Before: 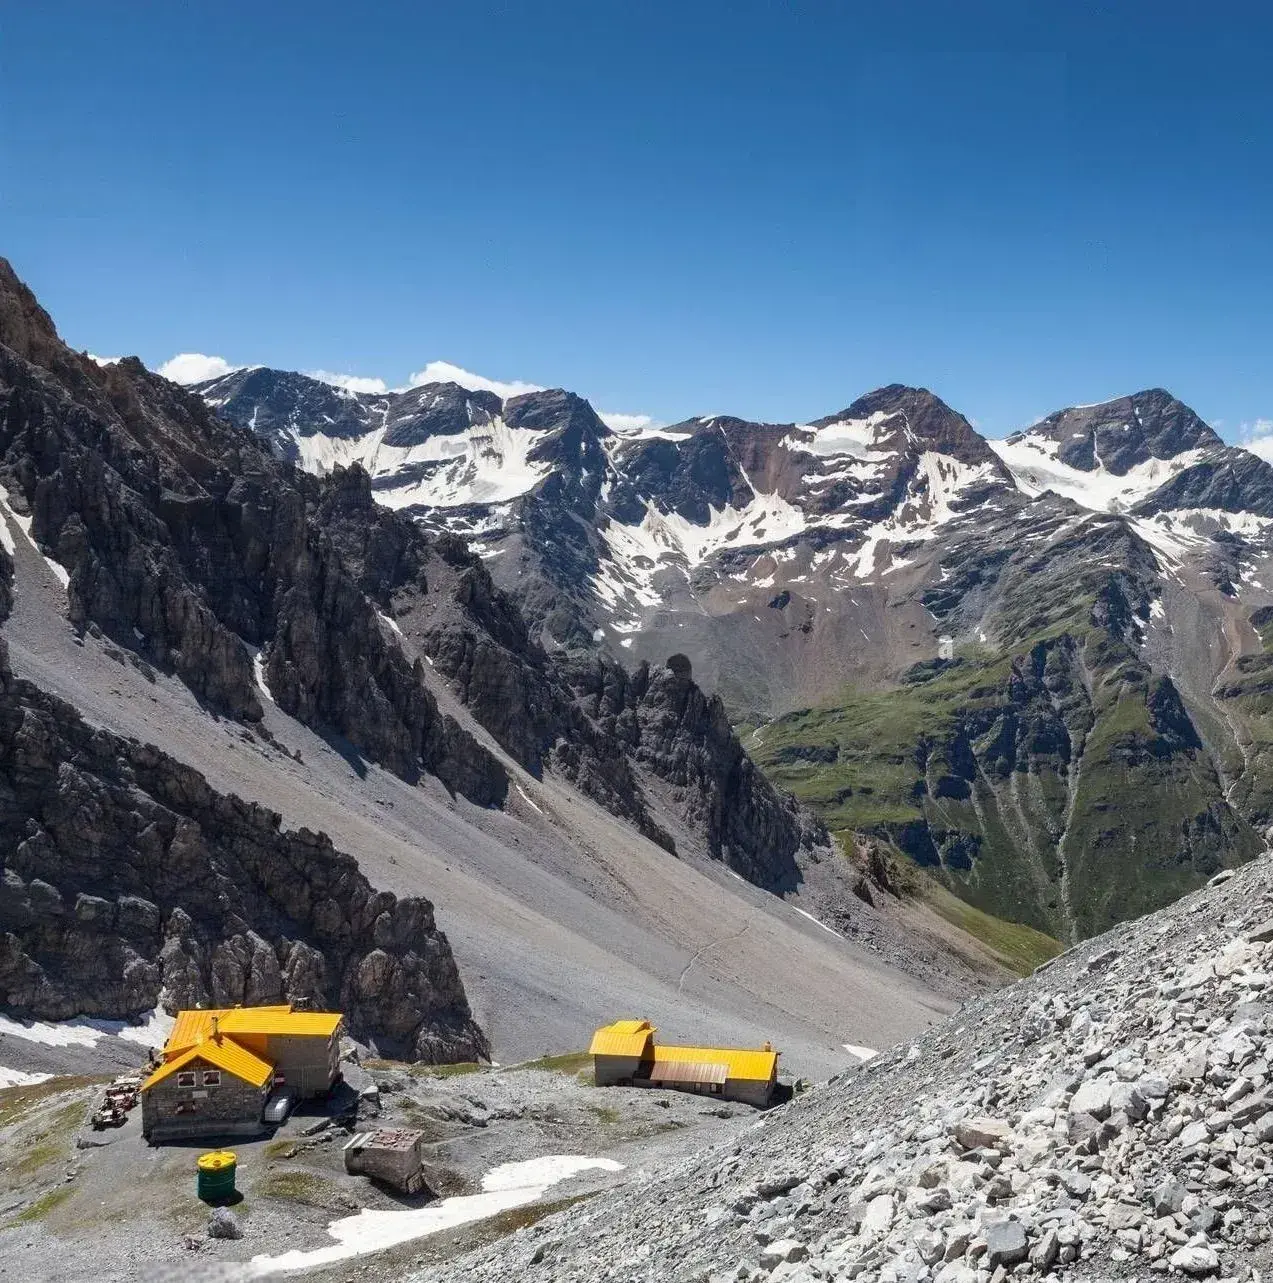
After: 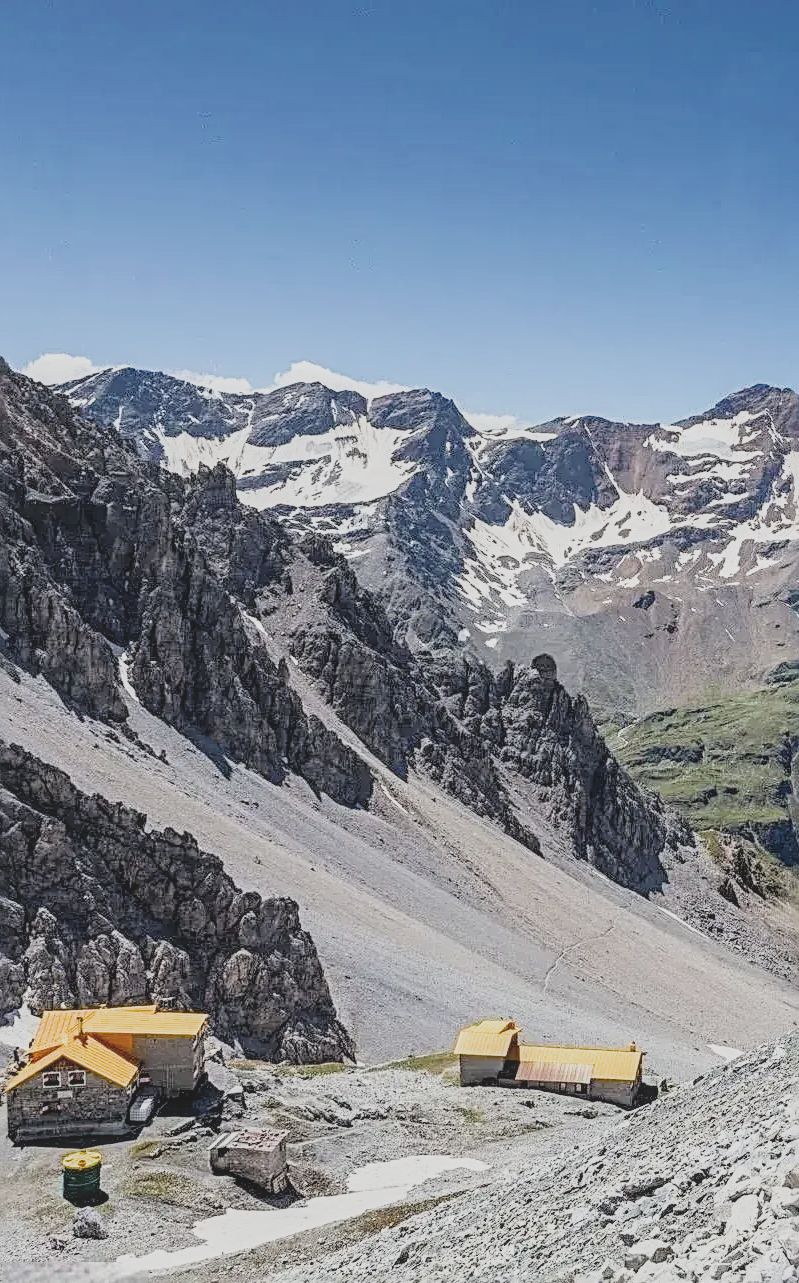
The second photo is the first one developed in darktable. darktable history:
crop: left 10.644%, right 26.528%
sharpen: radius 3.025, amount 0.757
local contrast: on, module defaults
filmic rgb: black relative exposure -7.6 EV, white relative exposure 4.64 EV, threshold 3 EV, target black luminance 0%, hardness 3.55, latitude 50.51%, contrast 1.033, highlights saturation mix 10%, shadows ↔ highlights balance -0.198%, color science v4 (2020), enable highlight reconstruction true
exposure: black level correction 0, exposure 1.1 EV, compensate highlight preservation false
contrast brightness saturation: contrast -0.26, saturation -0.43
